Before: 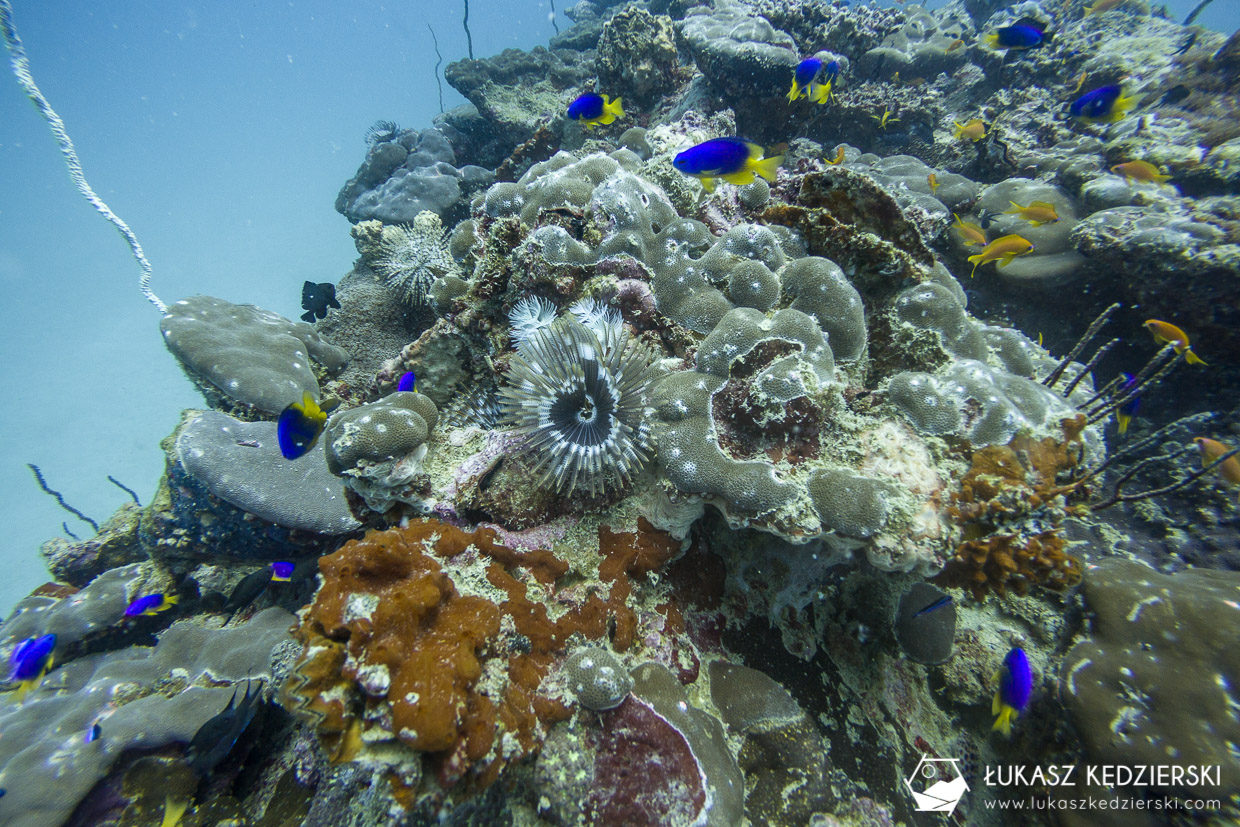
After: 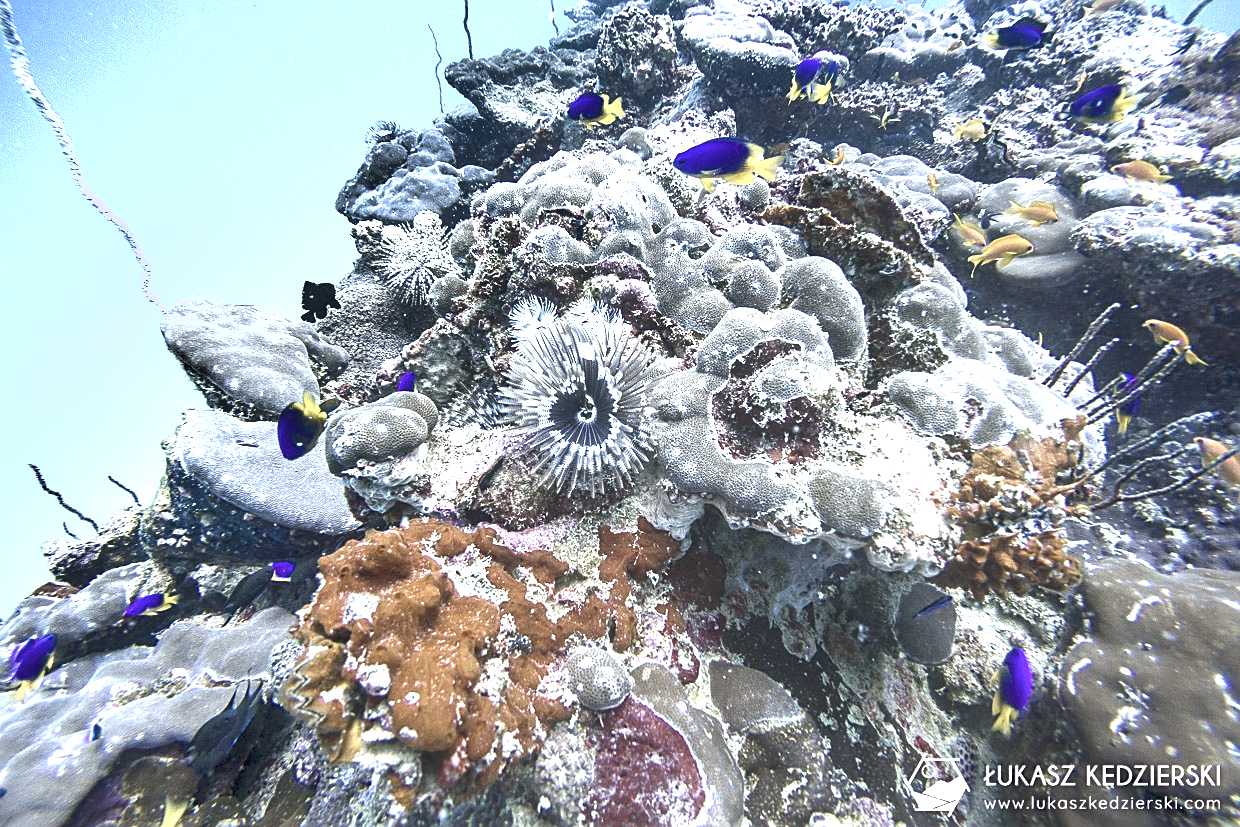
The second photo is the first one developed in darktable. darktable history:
exposure: black level correction 0, exposure 1.675 EV, compensate exposure bias true, compensate highlight preservation false
rgb curve: curves: ch0 [(0, 0) (0.093, 0.159) (0.241, 0.265) (0.414, 0.42) (1, 1)], compensate middle gray true, preserve colors basic power
shadows and highlights: highlights color adjustment 0%, soften with gaussian
sharpen: on, module defaults
color zones: curves: ch0 [(0, 0.559) (0.153, 0.551) (0.229, 0.5) (0.429, 0.5) (0.571, 0.5) (0.714, 0.5) (0.857, 0.5) (1, 0.559)]; ch1 [(0, 0.417) (0.112, 0.336) (0.213, 0.26) (0.429, 0.34) (0.571, 0.35) (0.683, 0.331) (0.857, 0.344) (1, 0.417)]
color balance rgb: perceptual saturation grading › global saturation 10%, global vibrance 10%
color correction: highlights a* 15.46, highlights b* -20.56
